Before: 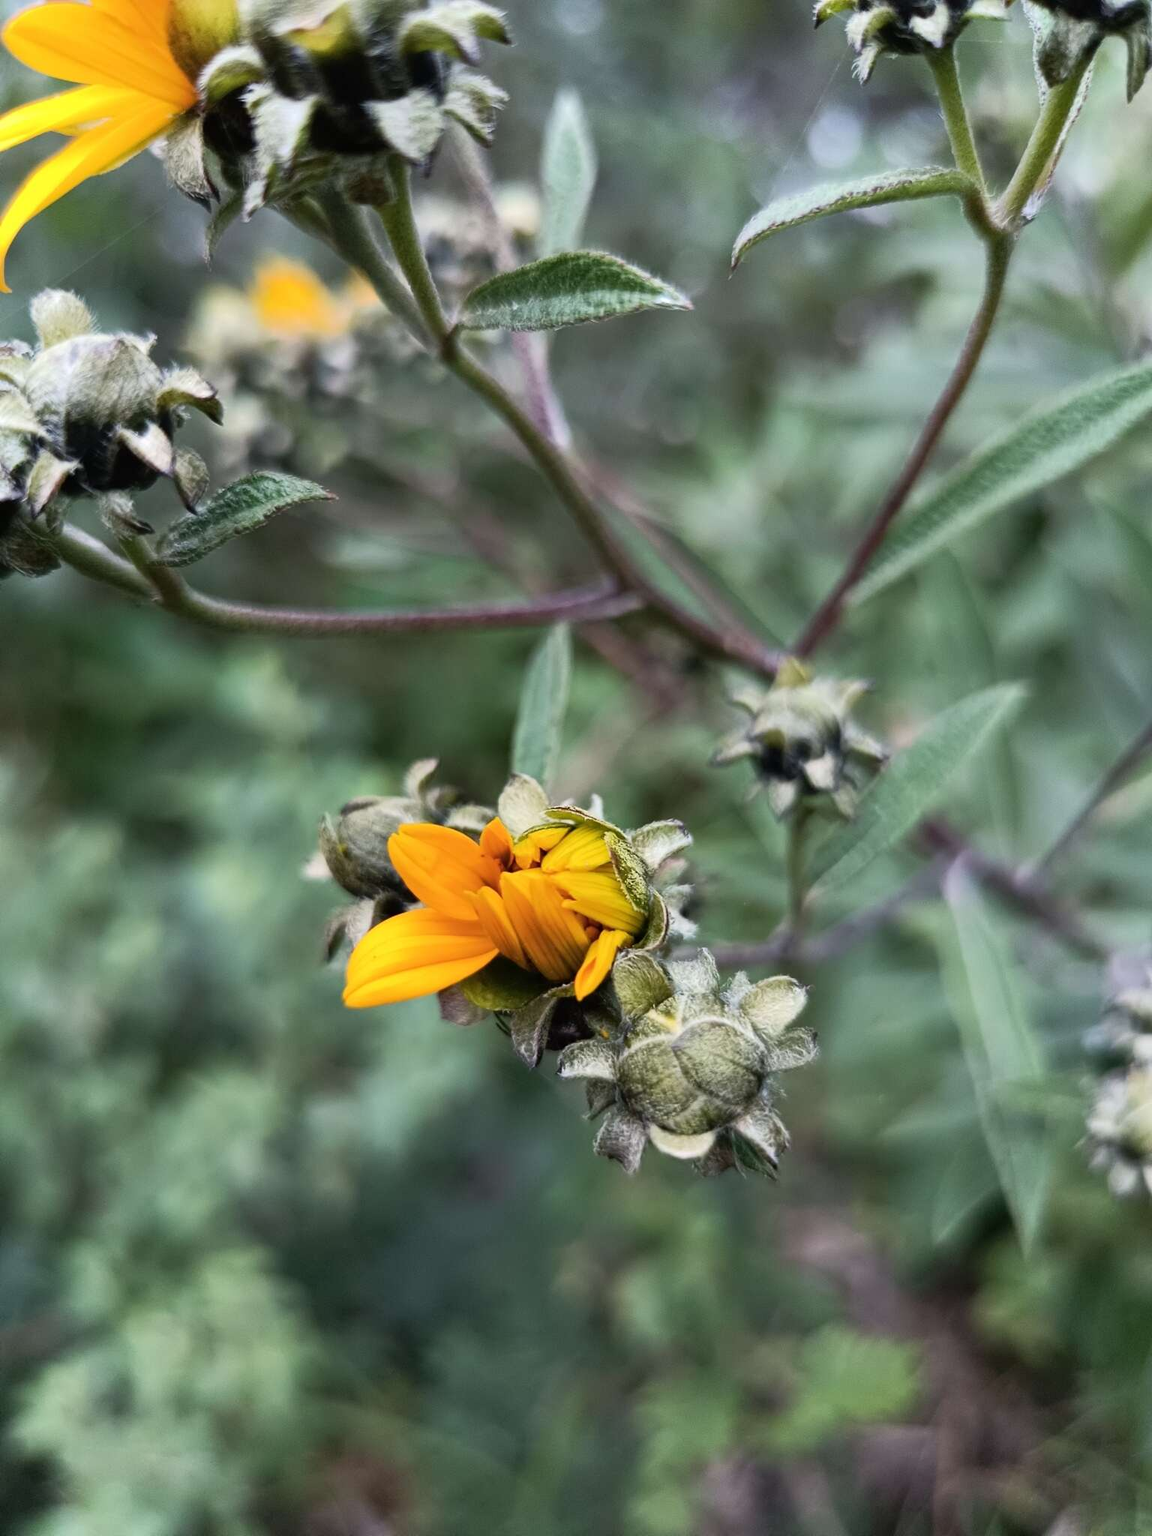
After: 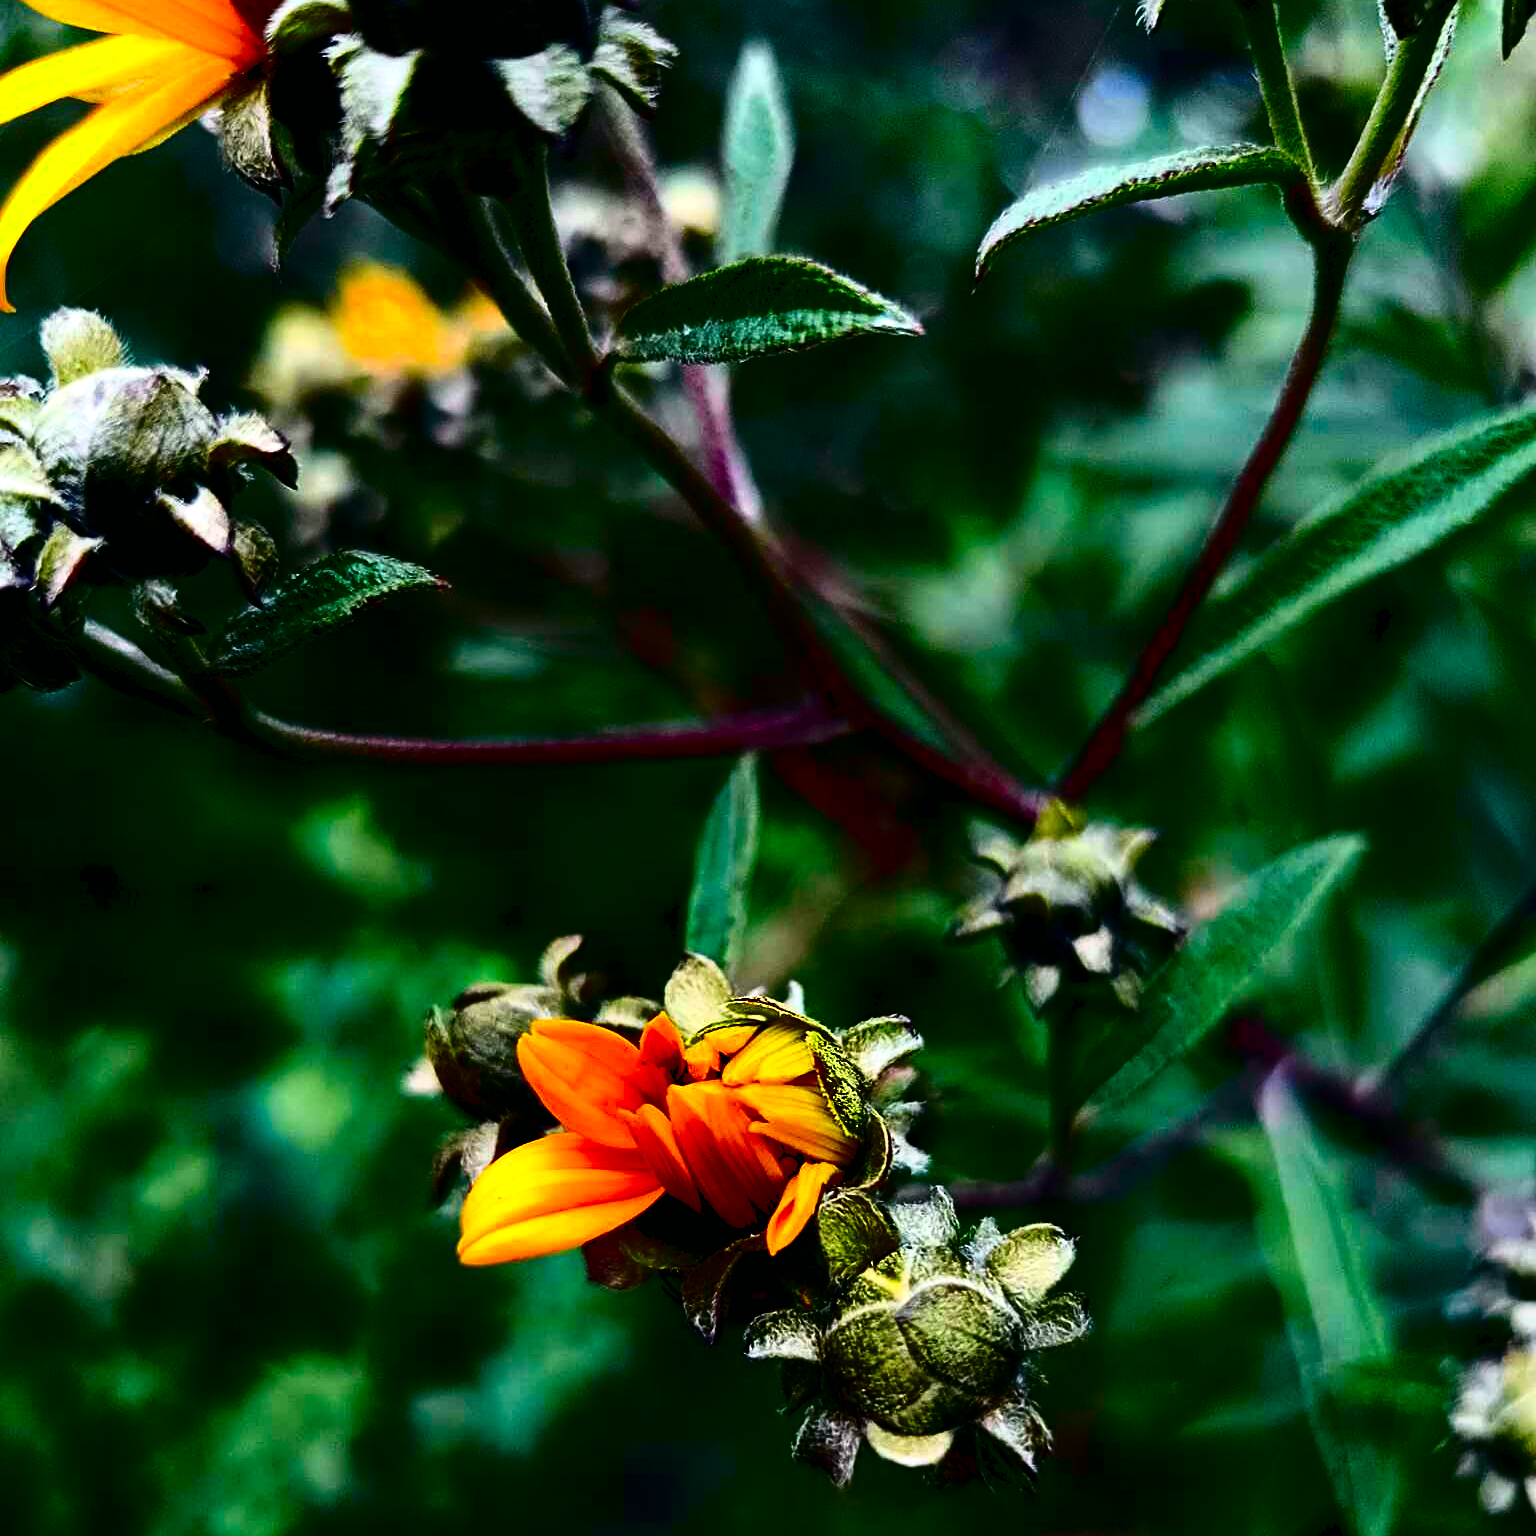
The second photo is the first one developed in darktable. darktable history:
sharpen: on, module defaults
crop: top 3.857%, bottom 21.132%
tone equalizer: -8 EV -0.75 EV, -7 EV -0.7 EV, -6 EV -0.6 EV, -5 EV -0.4 EV, -3 EV 0.4 EV, -2 EV 0.6 EV, -1 EV 0.7 EV, +0 EV 0.75 EV, edges refinement/feathering 500, mask exposure compensation -1.57 EV, preserve details no
rgb levels: preserve colors sum RGB, levels [[0.038, 0.433, 0.934], [0, 0.5, 1], [0, 0.5, 1]]
tone curve: curves: ch0 [(0, 0) (0.035, 0.011) (0.133, 0.076) (0.285, 0.265) (0.491, 0.541) (0.617, 0.693) (0.704, 0.77) (0.794, 0.865) (0.895, 0.938) (1, 0.976)]; ch1 [(0, 0) (0.318, 0.278) (0.444, 0.427) (0.502, 0.497) (0.543, 0.547) (0.601, 0.641) (0.746, 0.764) (1, 1)]; ch2 [(0, 0) (0.316, 0.292) (0.381, 0.37) (0.423, 0.448) (0.476, 0.482) (0.502, 0.5) (0.543, 0.547) (0.587, 0.613) (0.642, 0.672) (0.704, 0.727) (0.865, 0.827) (1, 0.951)], color space Lab, independent channels, preserve colors none
contrast brightness saturation: brightness -1, saturation 1
